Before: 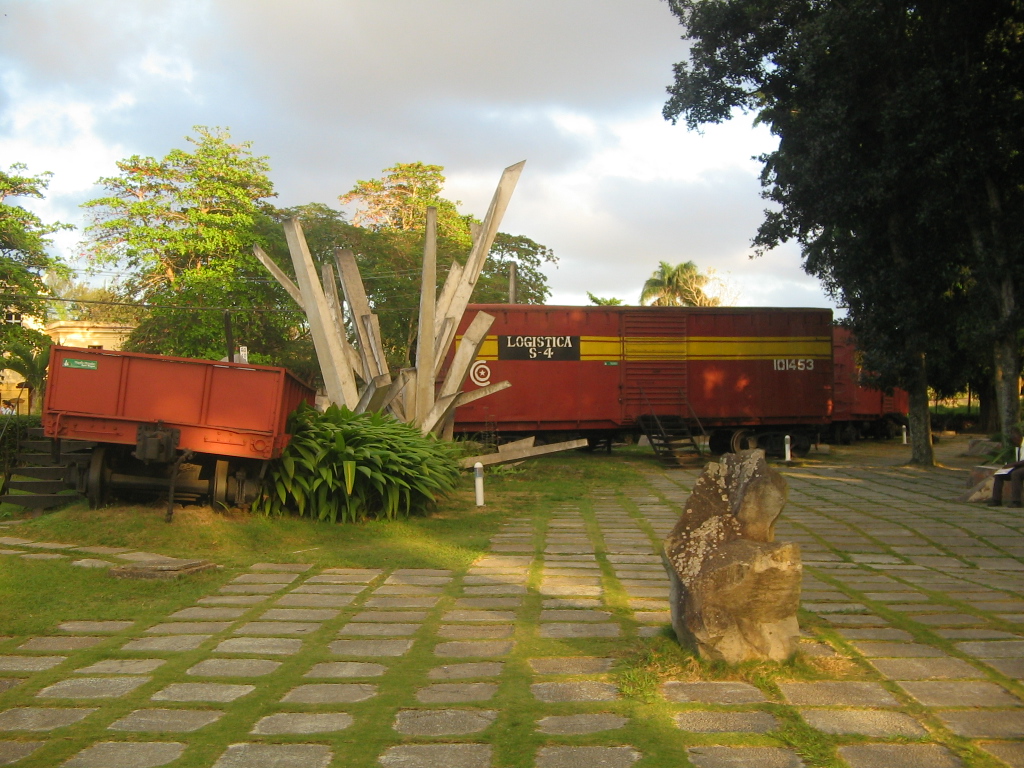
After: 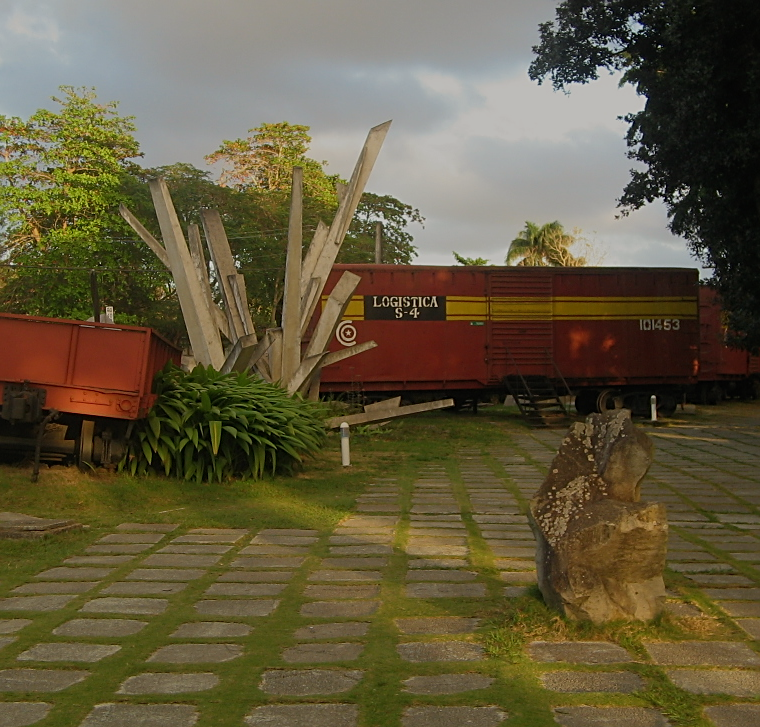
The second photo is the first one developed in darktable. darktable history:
white balance: red 1.009, blue 0.985
exposure: exposure -1 EV, compensate highlight preservation false
sharpen: on, module defaults
crop and rotate: left 13.15%, top 5.251%, right 12.609%
